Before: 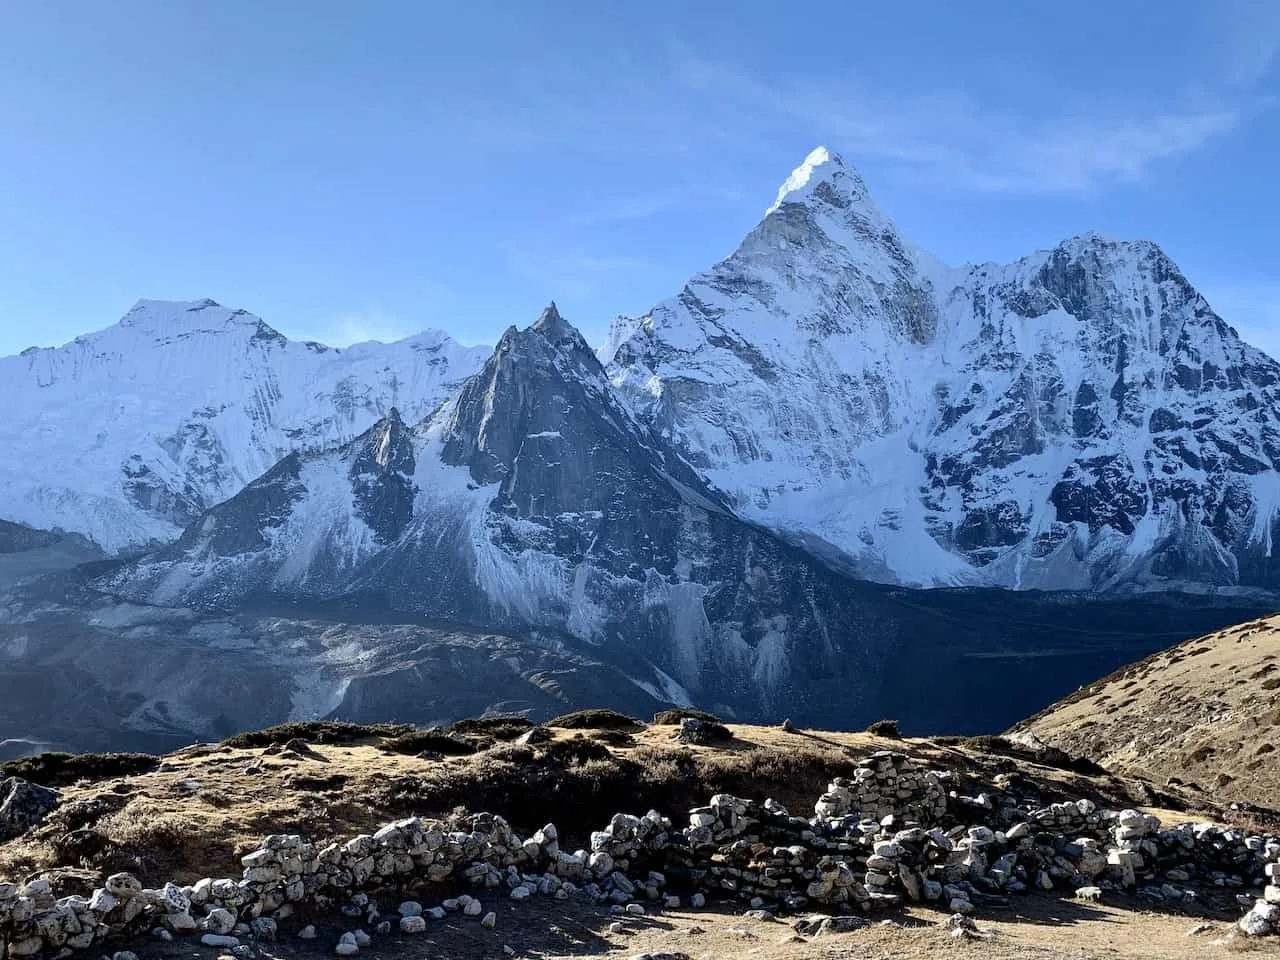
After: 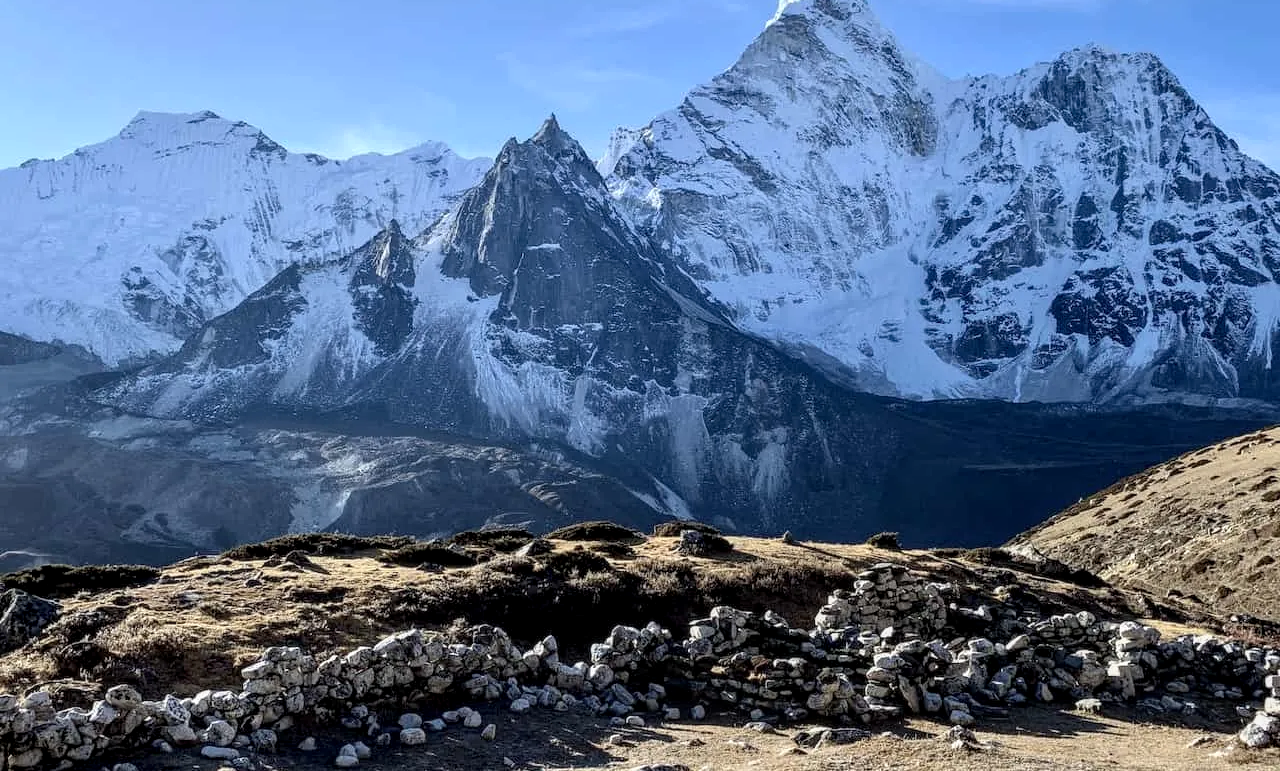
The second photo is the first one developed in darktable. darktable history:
local contrast: detail 130%
crop and rotate: top 19.607%
